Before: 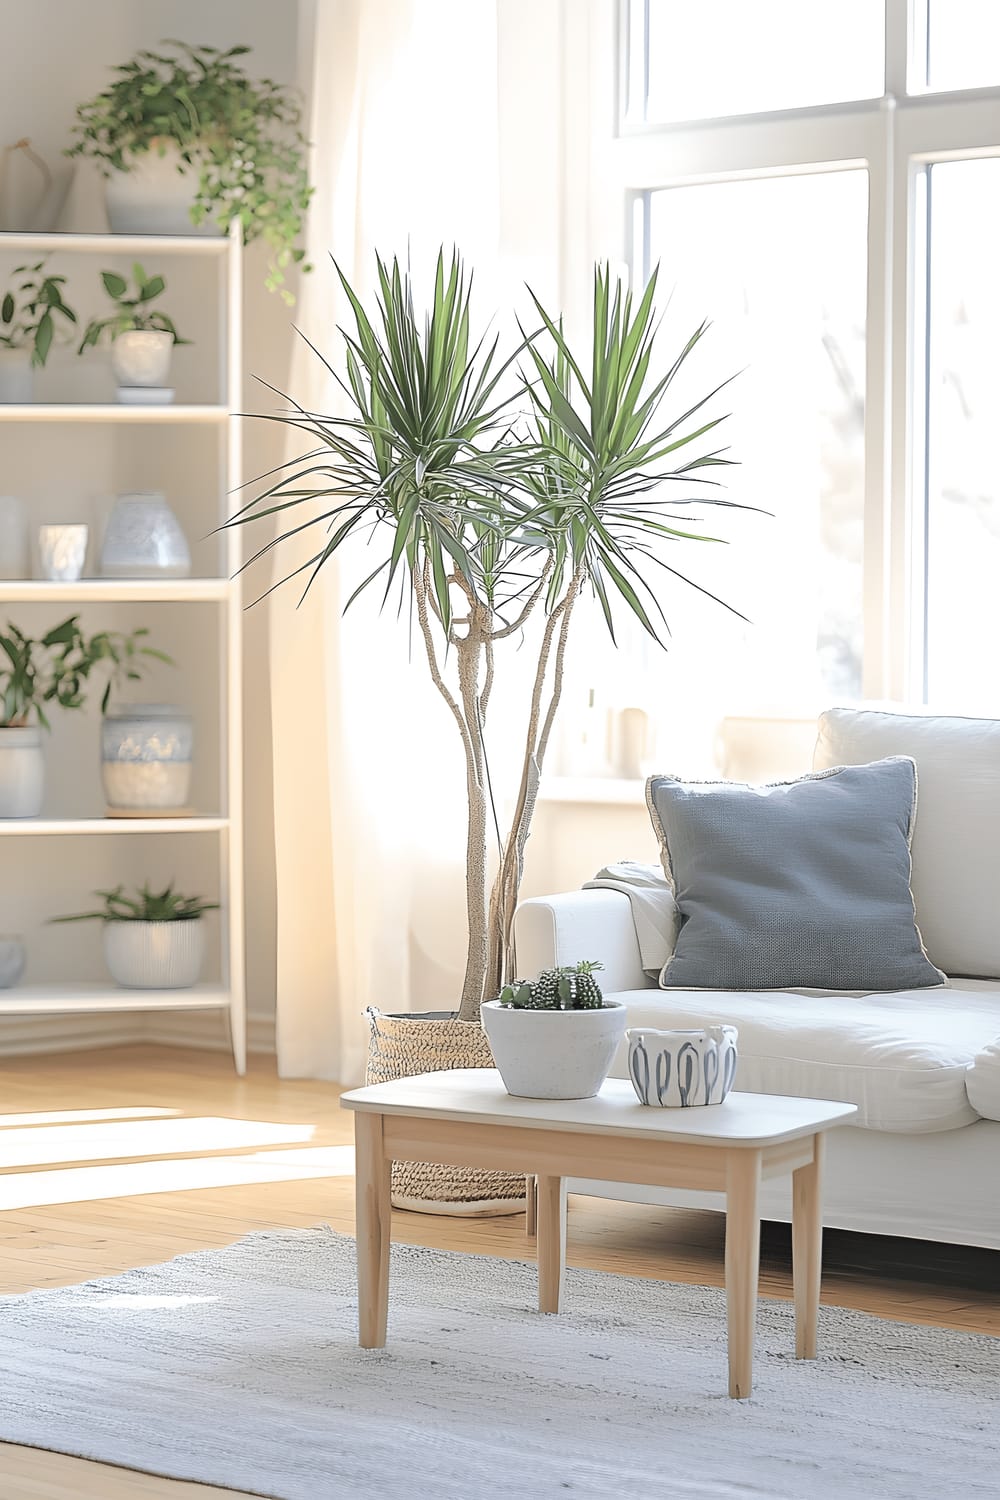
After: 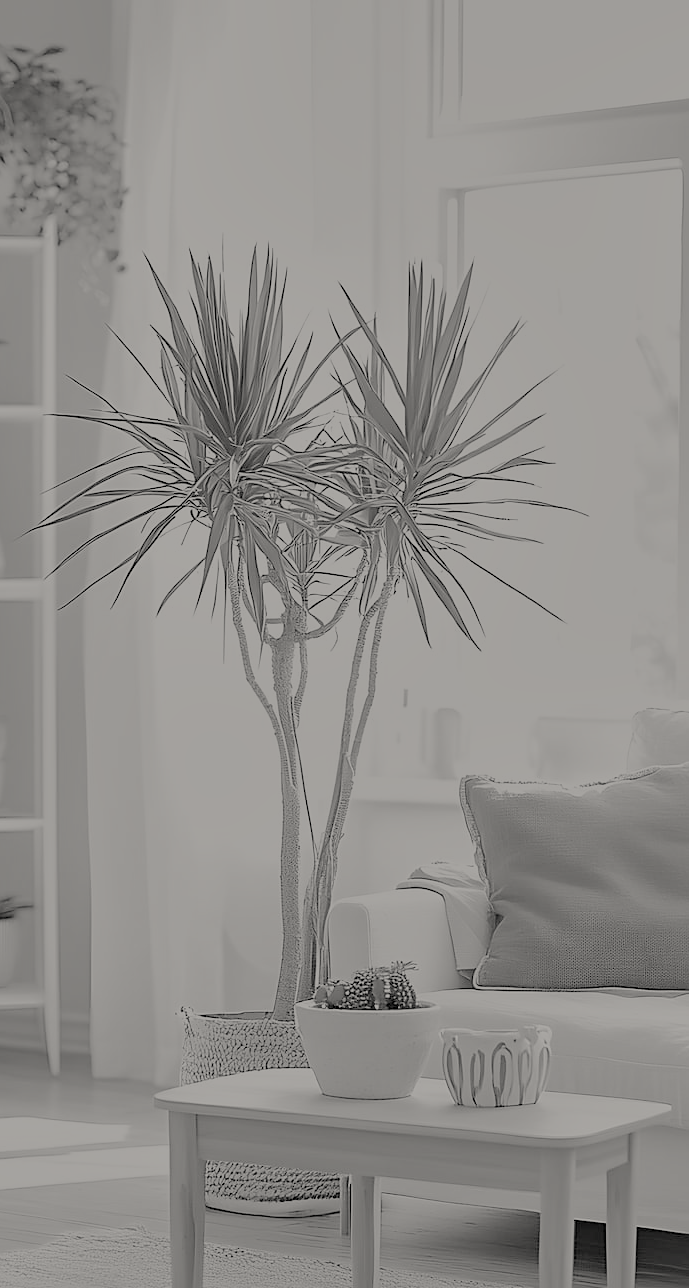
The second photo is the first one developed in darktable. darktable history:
shadows and highlights: highlights color adjustment 31.76%, low approximation 0.01, soften with gaussian
filmic rgb: black relative exposure -8.02 EV, white relative exposure 8.01 EV, target black luminance 0%, hardness 2.48, latitude 76.46%, contrast 0.554, shadows ↔ highlights balance 0.002%
sharpen: radius 1.525, amount 0.367, threshold 1.644
crop: left 18.692%, right 12.328%, bottom 14.085%
color correction: highlights a* 0.58, highlights b* 2.82, saturation 1.07
color calibration: output gray [0.253, 0.26, 0.487, 0], illuminant Planckian (black body), adaptation linear Bradford (ICC v4), x 0.36, y 0.366, temperature 4517.36 K
